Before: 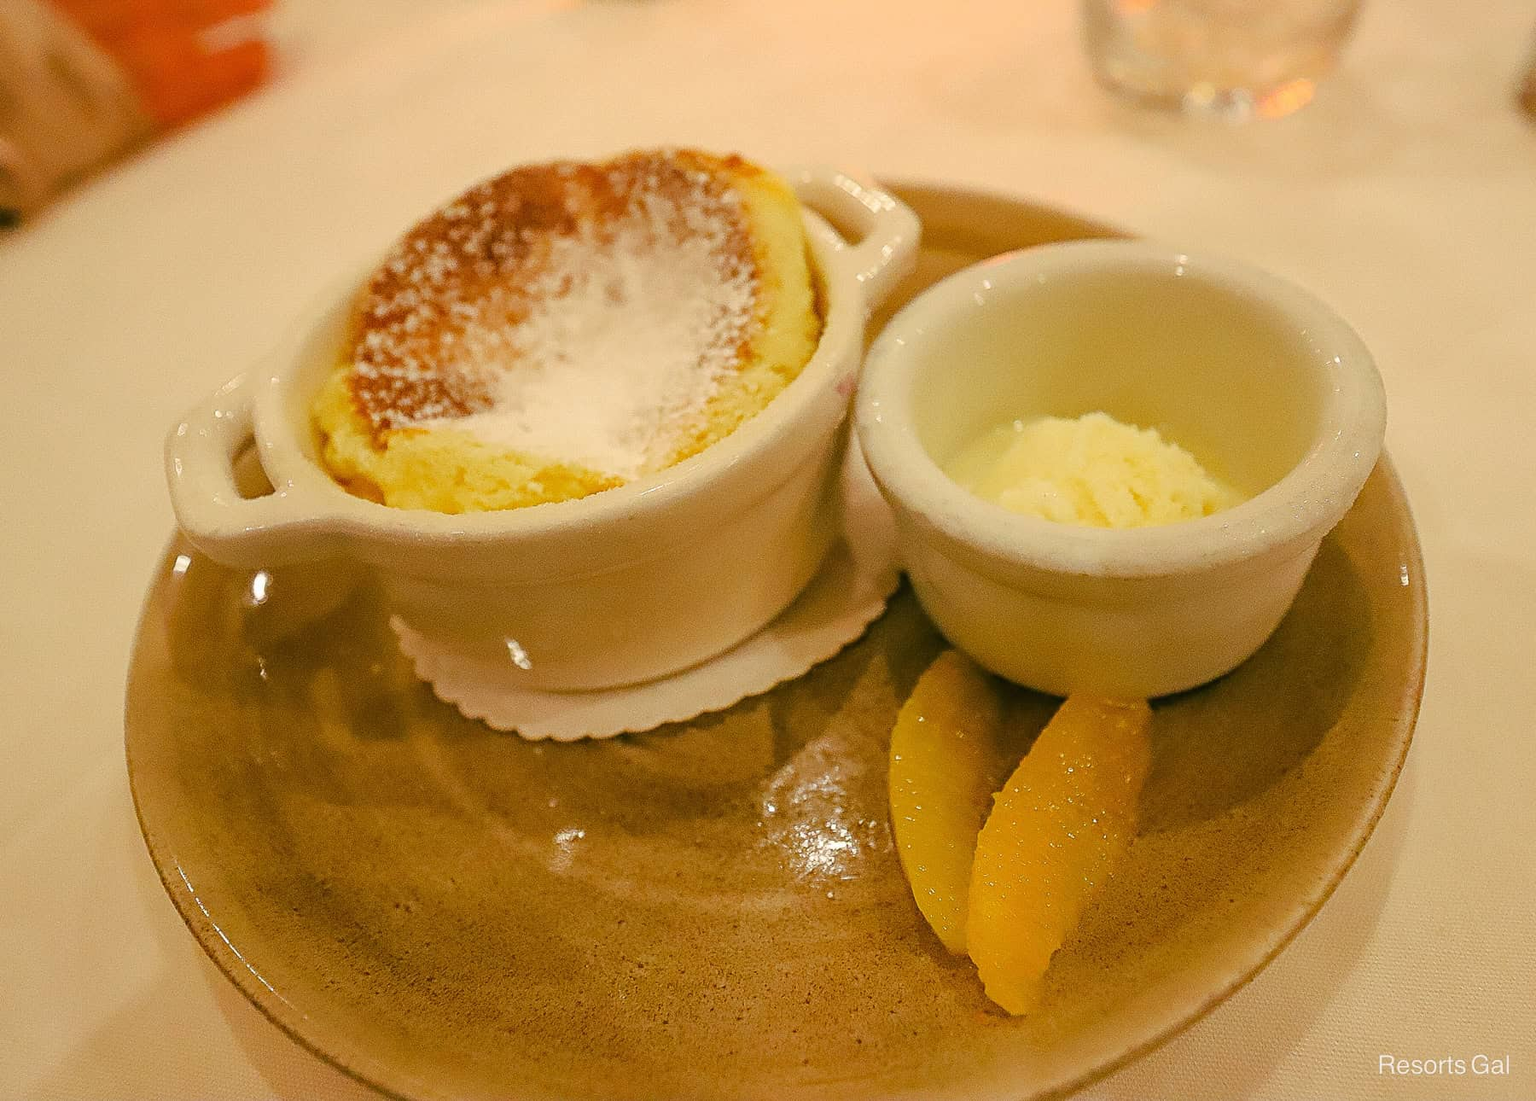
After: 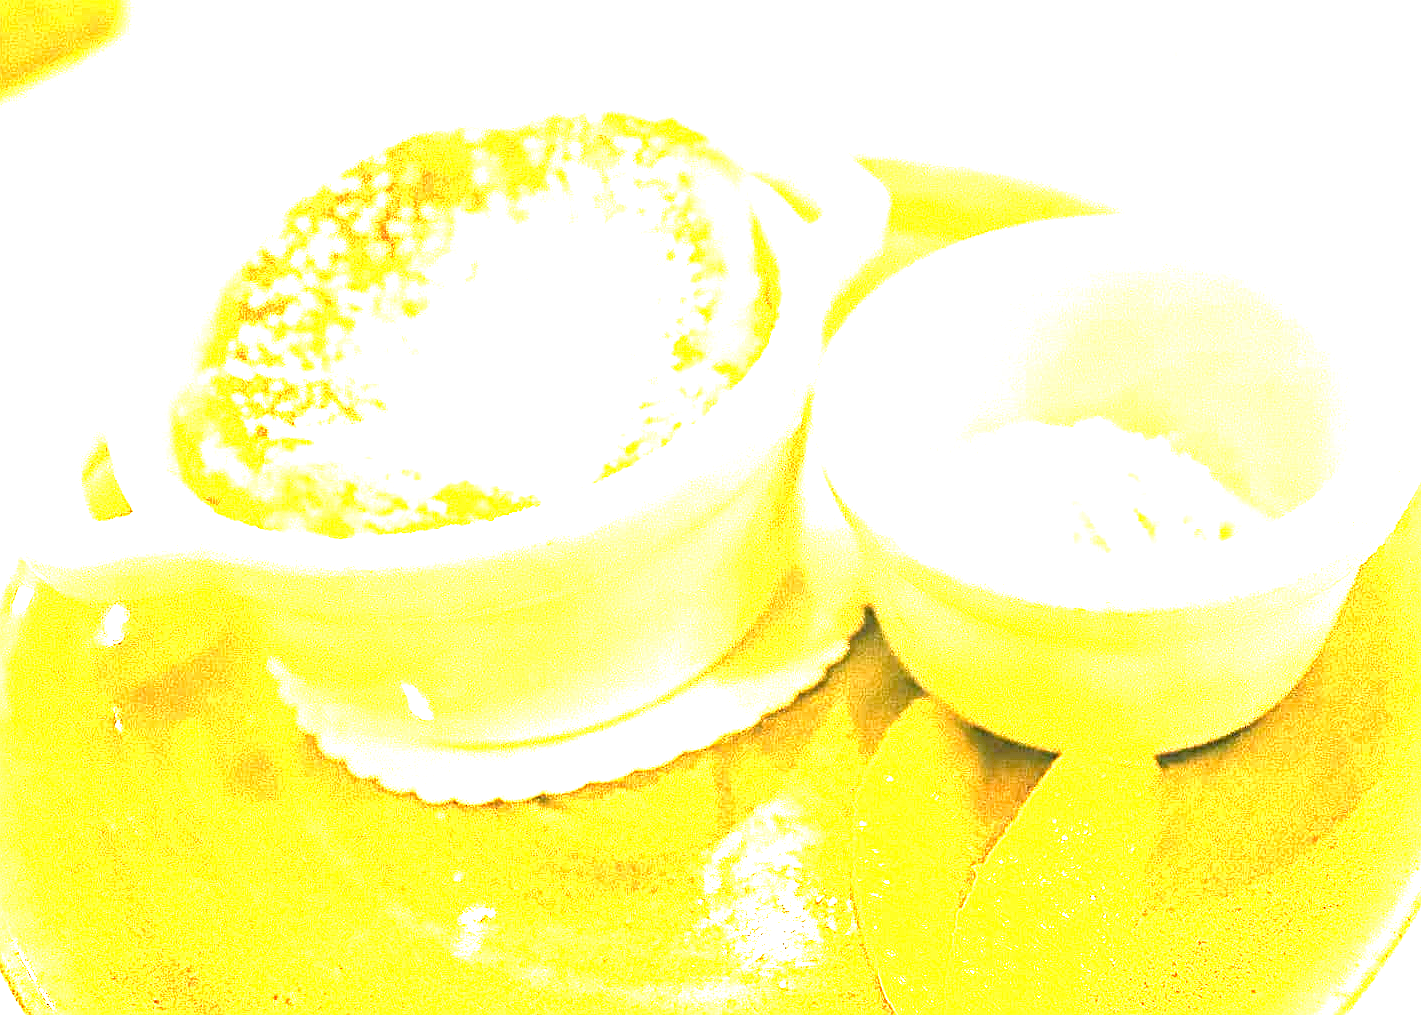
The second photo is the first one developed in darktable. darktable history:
crop and rotate: left 10.575%, top 5.004%, right 10.444%, bottom 16.275%
exposure: black level correction 0, exposure 3.988 EV, compensate exposure bias true, compensate highlight preservation false
sharpen: on, module defaults
